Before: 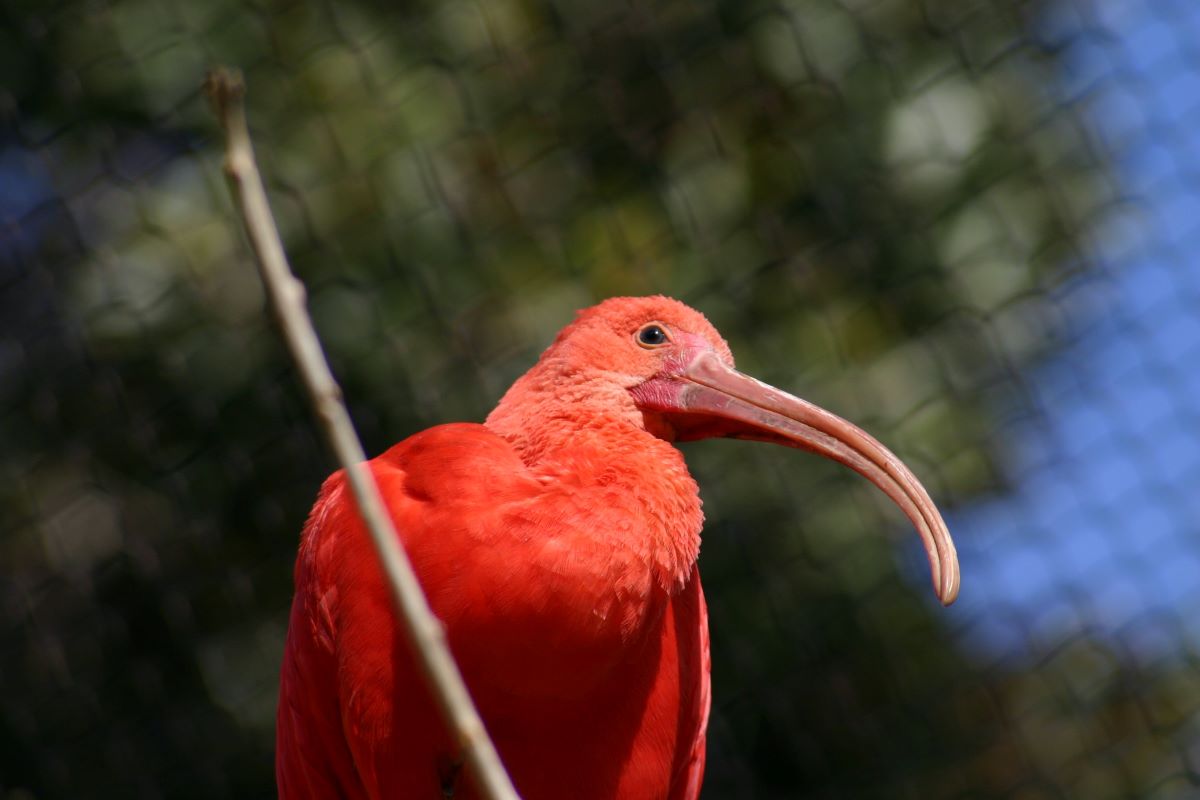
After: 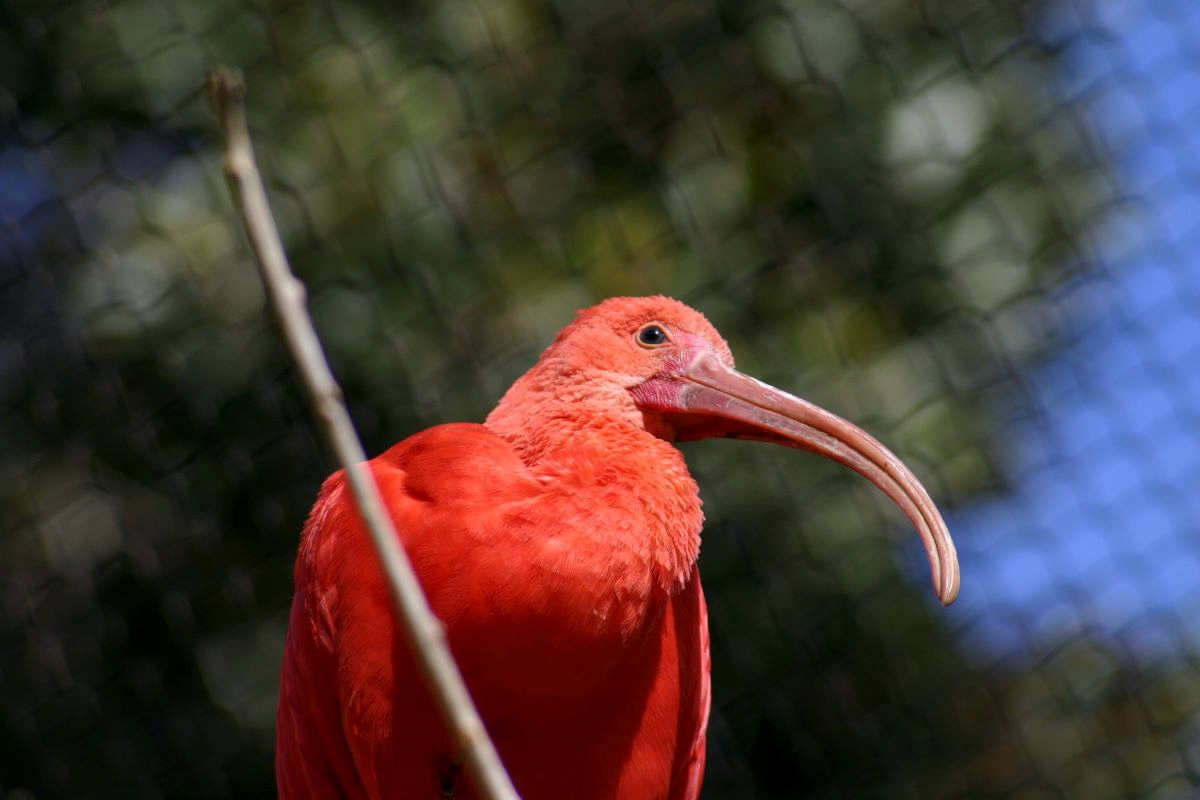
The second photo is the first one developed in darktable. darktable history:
white balance: red 0.984, blue 1.059
local contrast: highlights 100%, shadows 100%, detail 120%, midtone range 0.2
